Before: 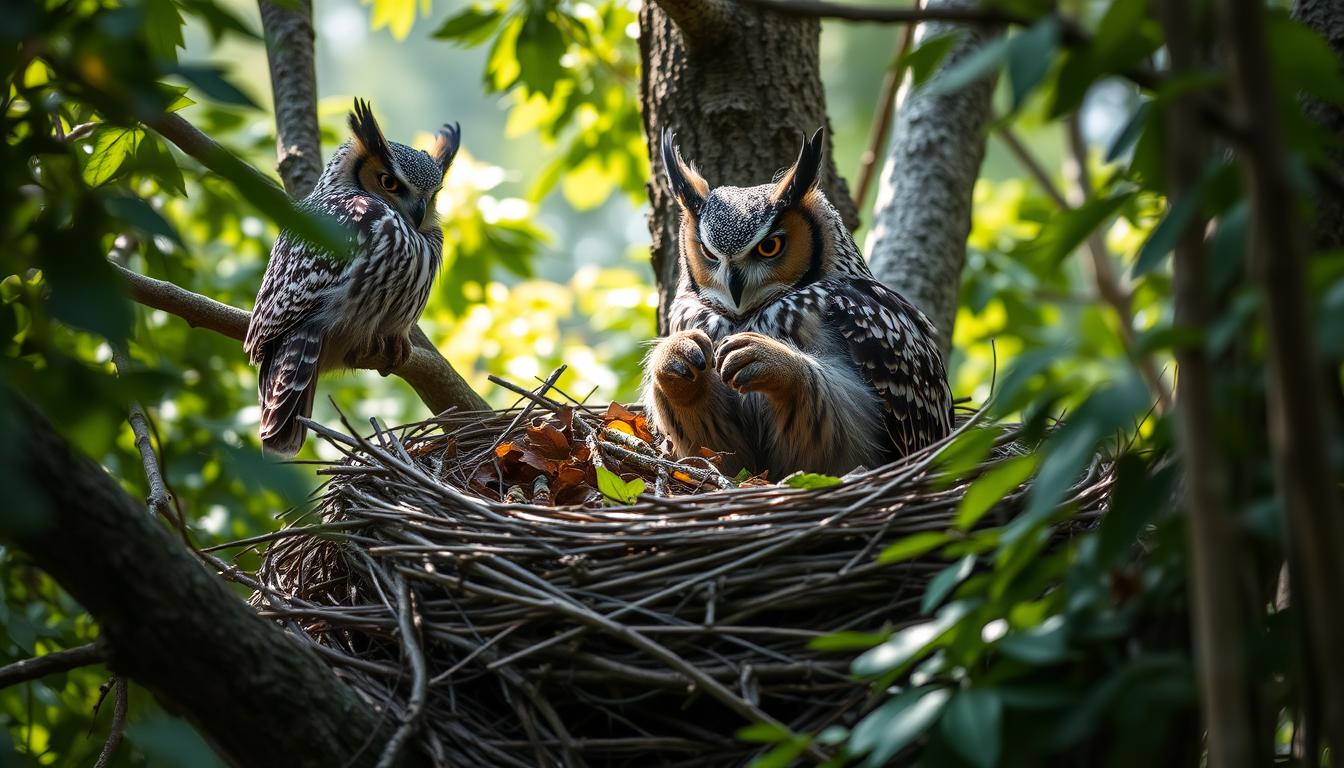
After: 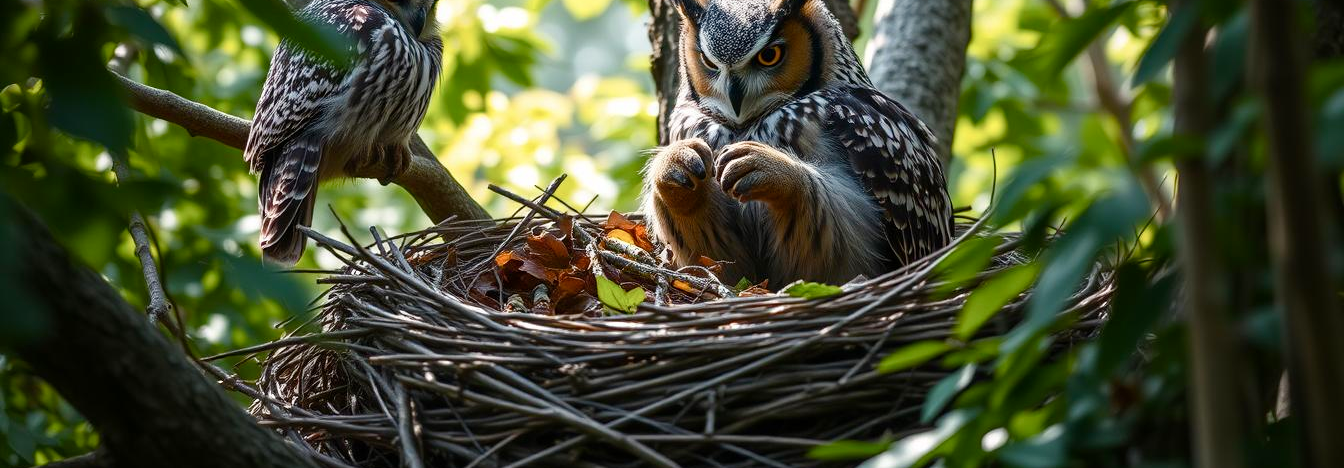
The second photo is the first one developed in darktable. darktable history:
color balance rgb: perceptual saturation grading › global saturation 0.253%, perceptual saturation grading › highlights -15.088%, perceptual saturation grading › shadows 25.058%
crop and rotate: top 24.895%, bottom 14.042%
